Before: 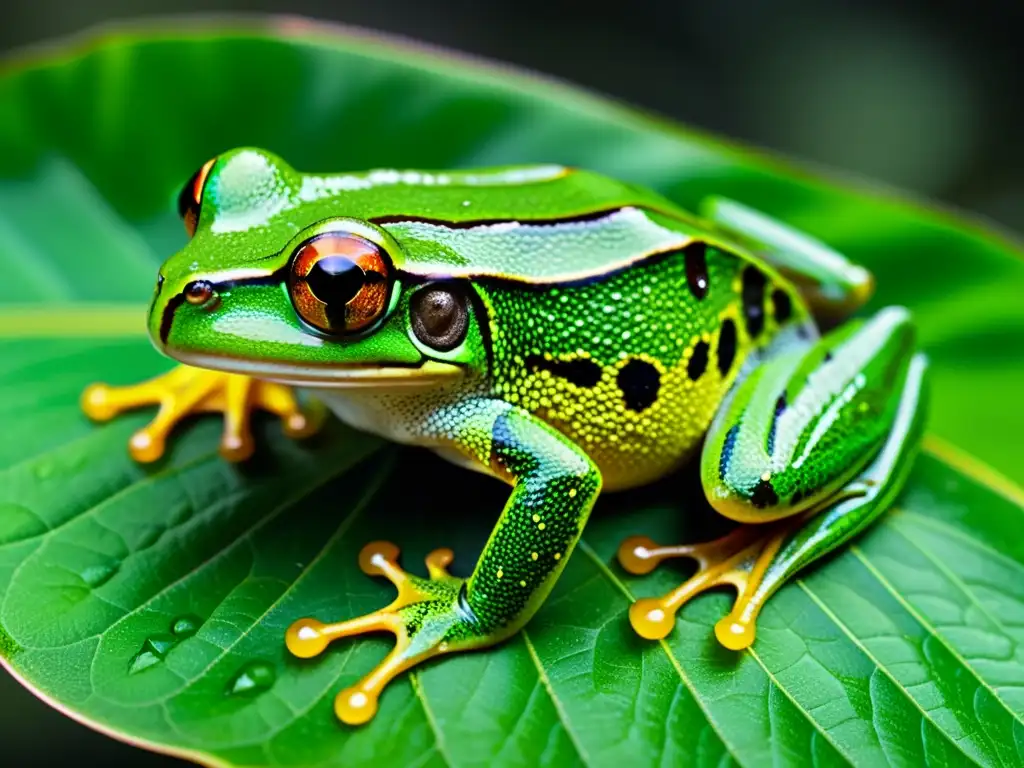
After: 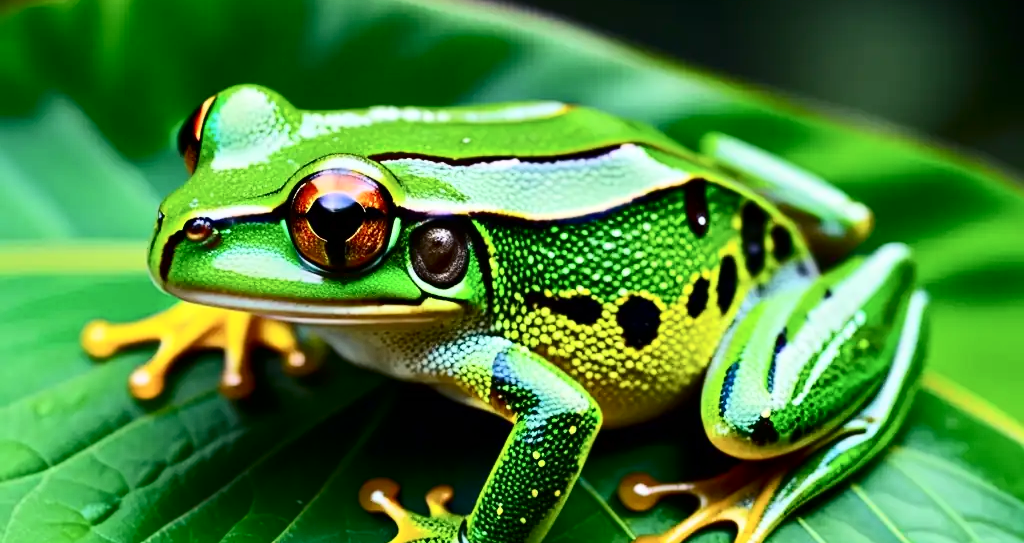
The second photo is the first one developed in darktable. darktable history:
contrast brightness saturation: contrast 0.28
crop and rotate: top 8.293%, bottom 20.996%
